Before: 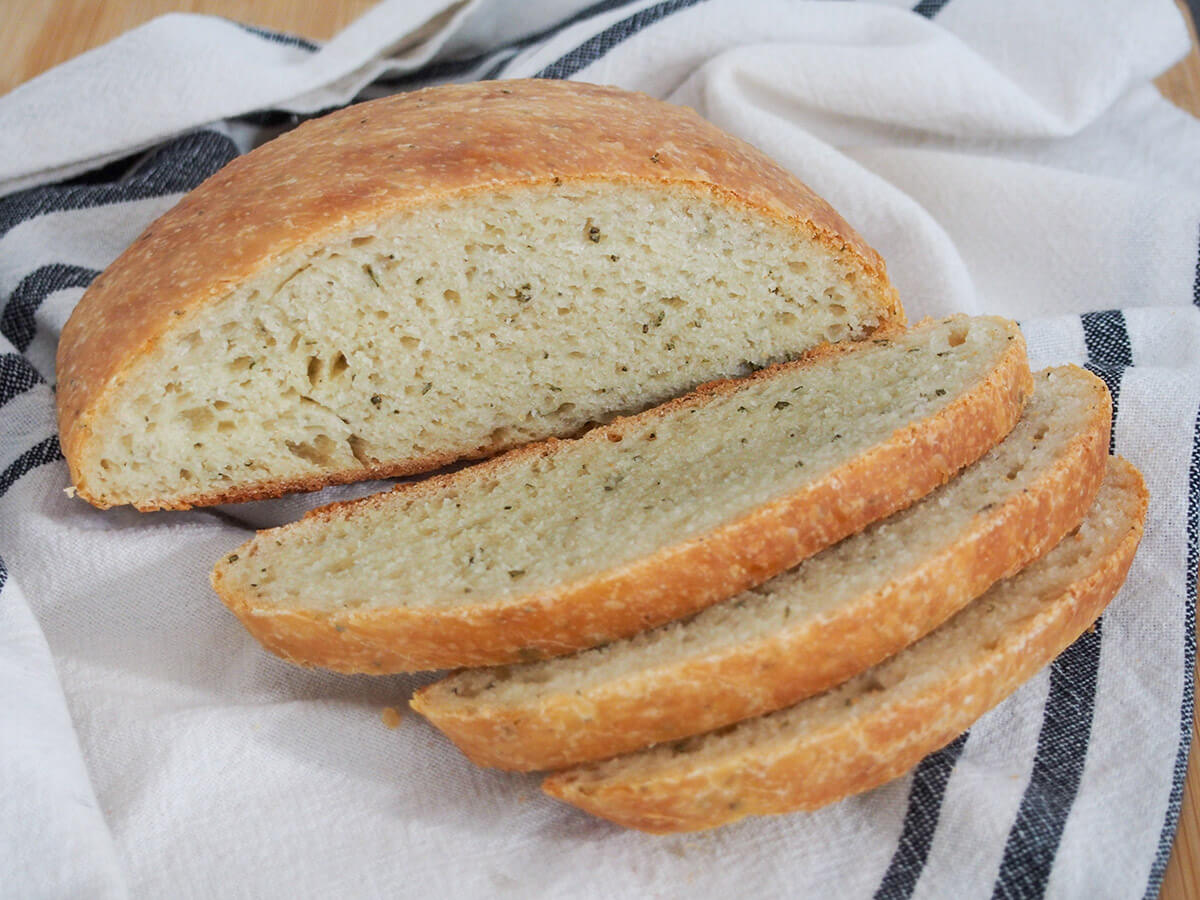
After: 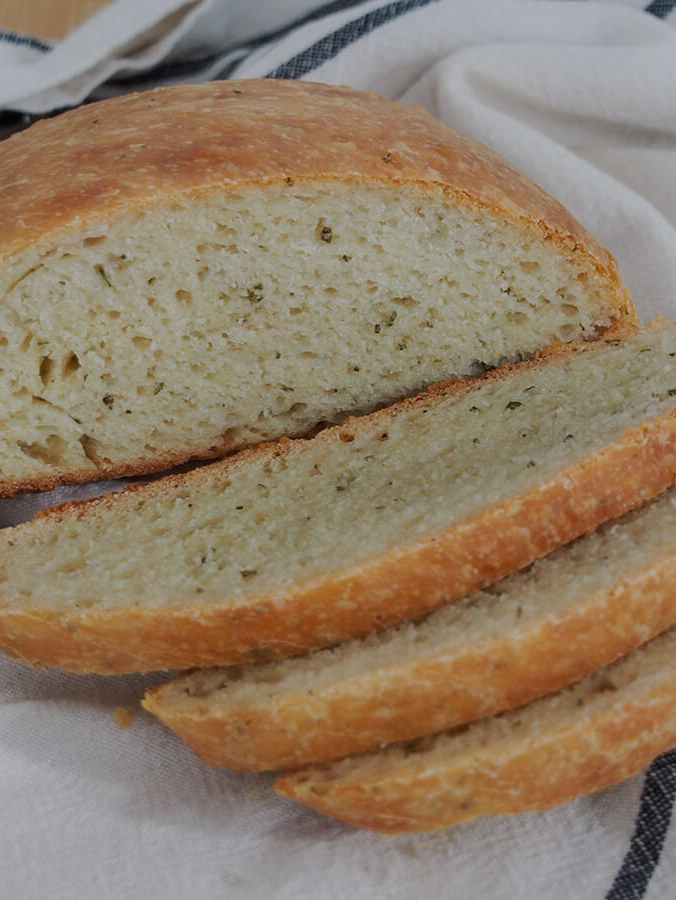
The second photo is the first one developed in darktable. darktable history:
exposure: black level correction 0, exposure -0.731 EV, compensate highlight preservation false
crop and rotate: left 22.361%, right 21.232%
